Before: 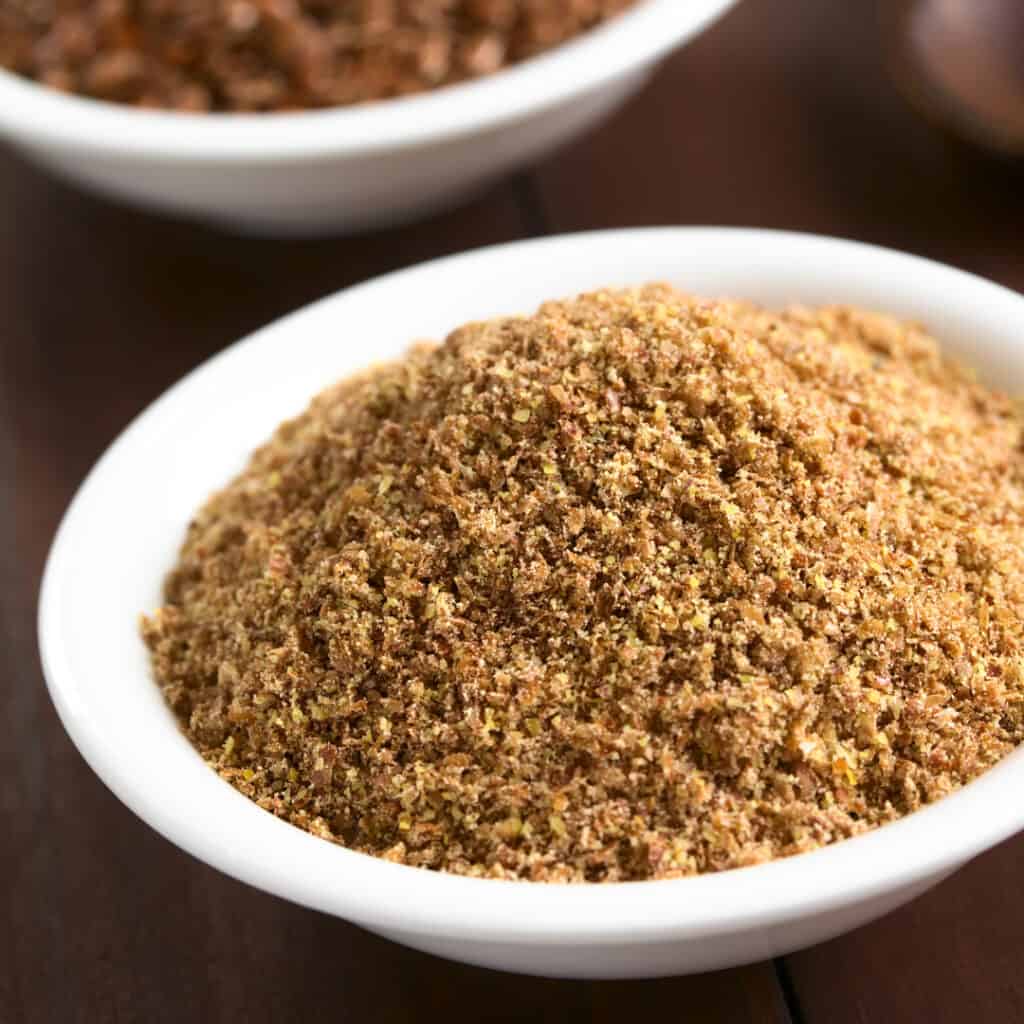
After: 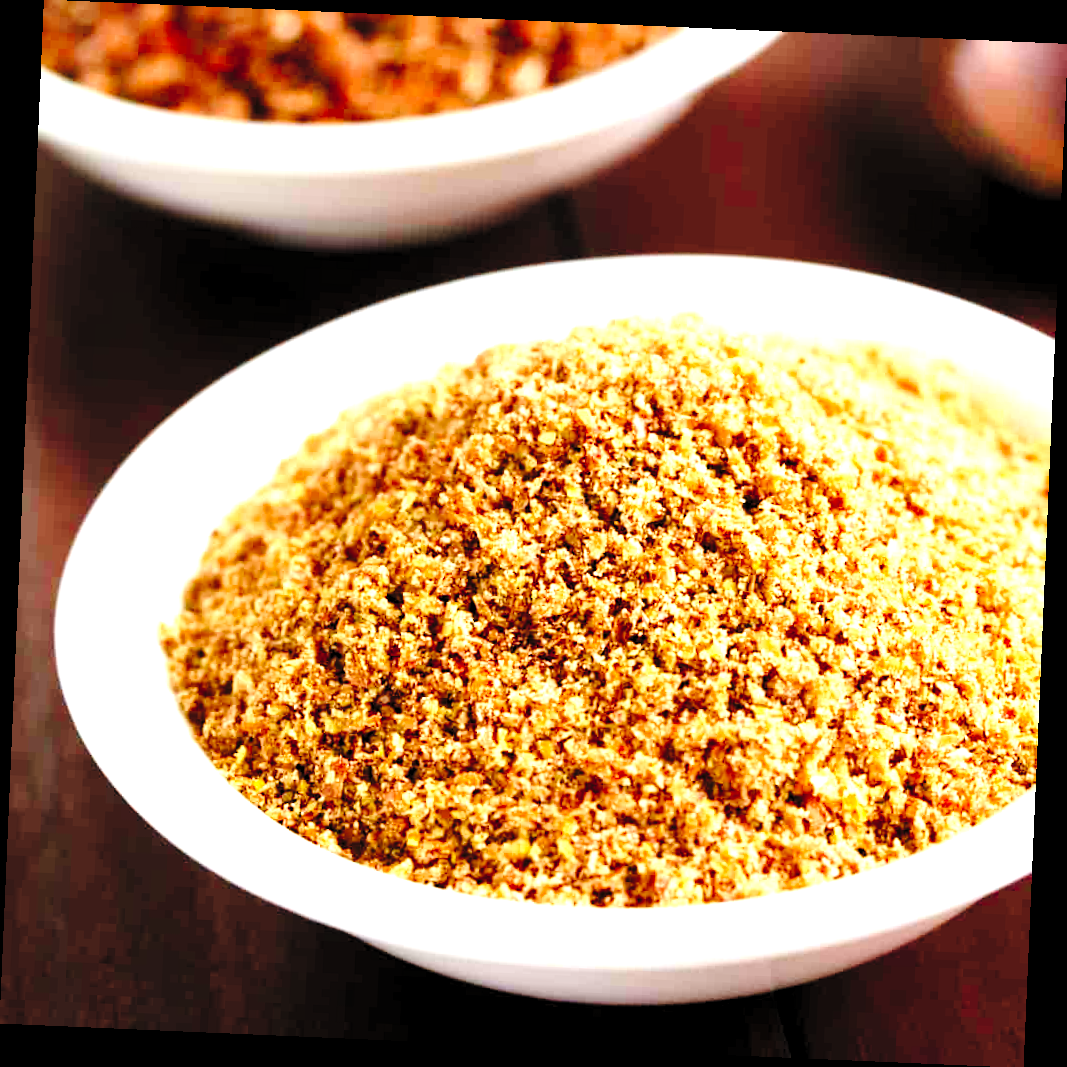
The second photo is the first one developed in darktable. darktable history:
tone equalizer: edges refinement/feathering 500, mask exposure compensation -1.57 EV, preserve details no
crop and rotate: angle -2.49°
levels: levels [0.036, 0.364, 0.827]
tone curve: curves: ch0 [(0, 0.022) (0.177, 0.086) (0.392, 0.438) (0.704, 0.844) (0.858, 0.938) (1, 0.981)]; ch1 [(0, 0) (0.402, 0.36) (0.476, 0.456) (0.498, 0.497) (0.518, 0.521) (0.58, 0.598) (0.619, 0.65) (0.692, 0.737) (1, 1)]; ch2 [(0, 0) (0.415, 0.438) (0.483, 0.499) (0.503, 0.503) (0.526, 0.532) (0.563, 0.604) (0.626, 0.697) (0.699, 0.753) (0.997, 0.858)], preserve colors none
